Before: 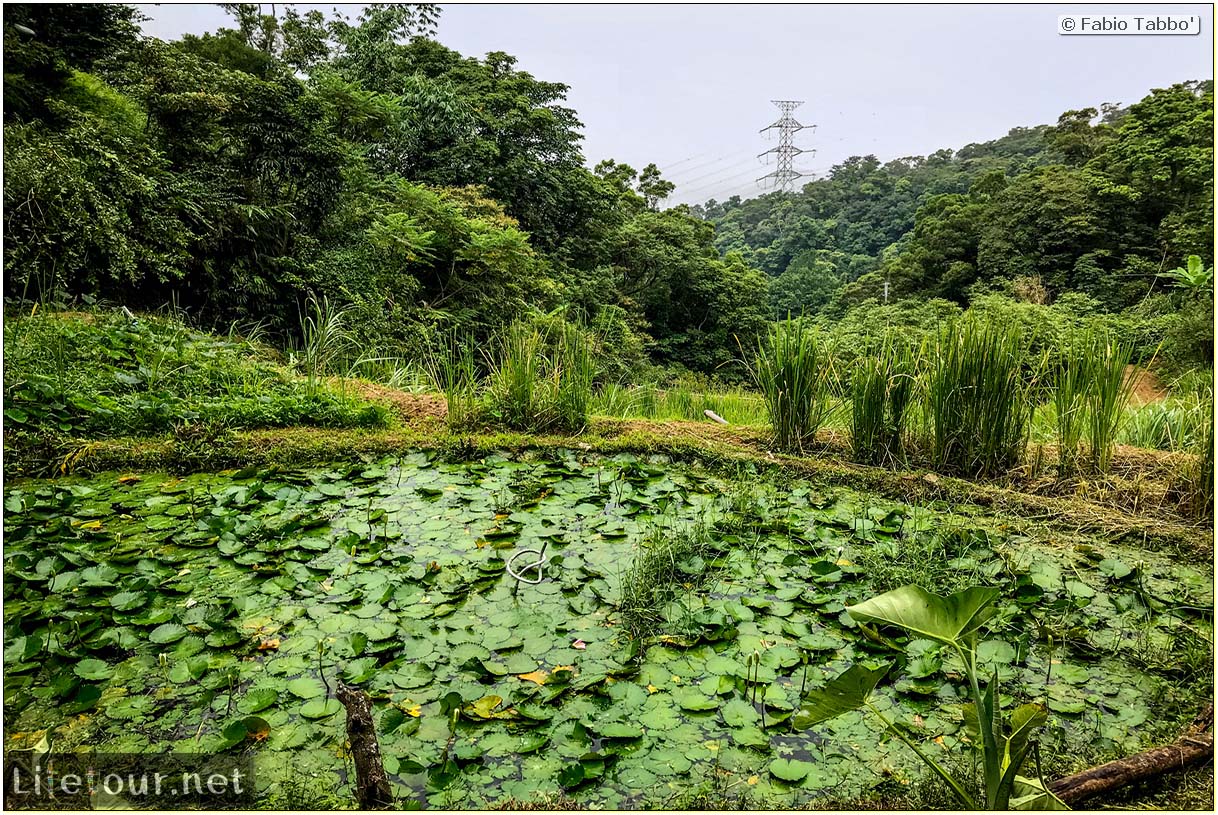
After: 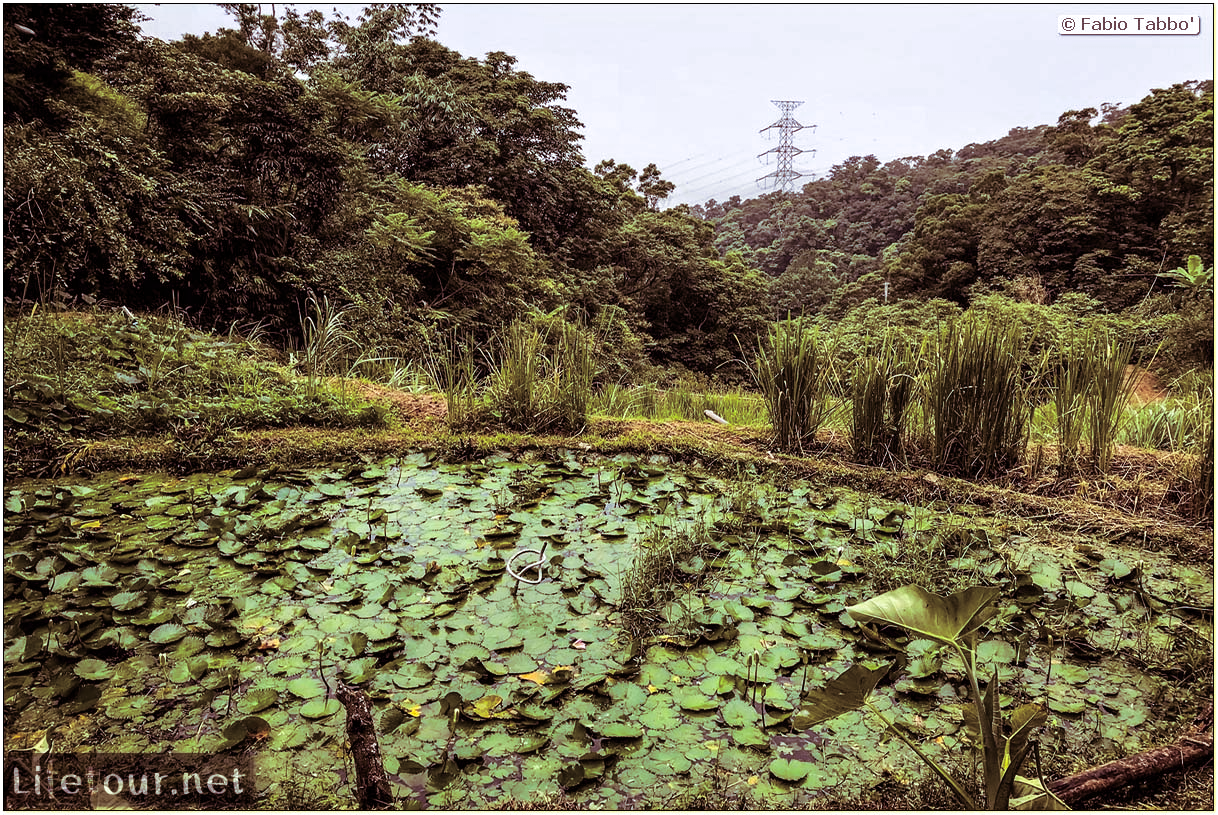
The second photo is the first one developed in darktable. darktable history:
white balance: red 1.004, blue 1.096
split-toning: shadows › hue 360°
